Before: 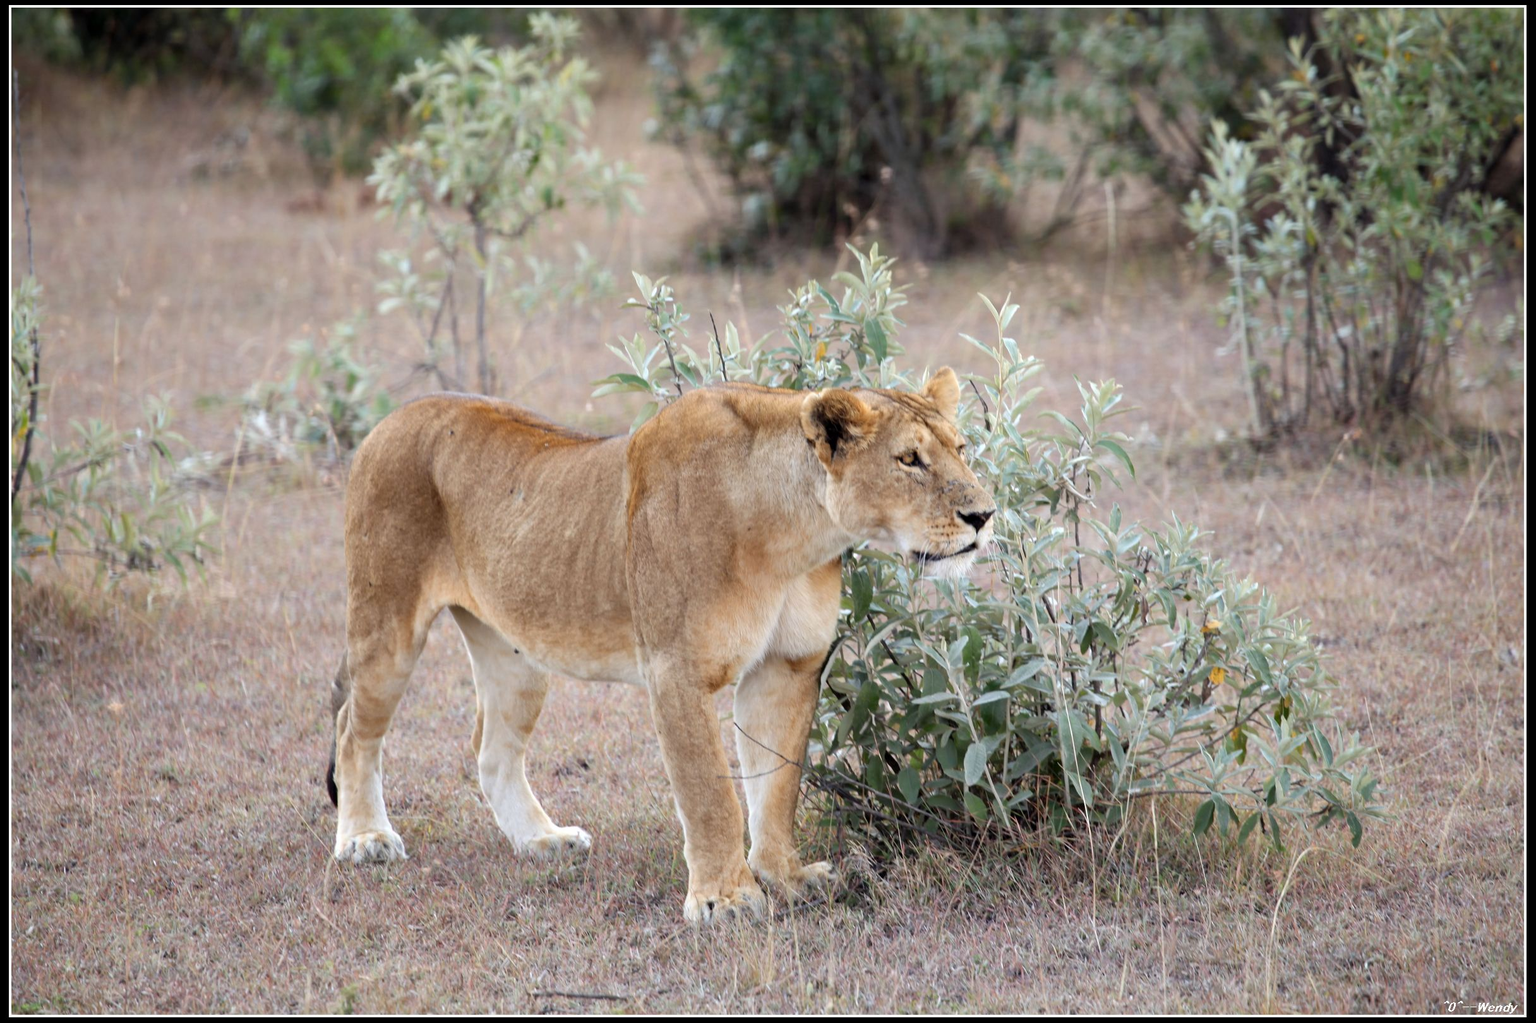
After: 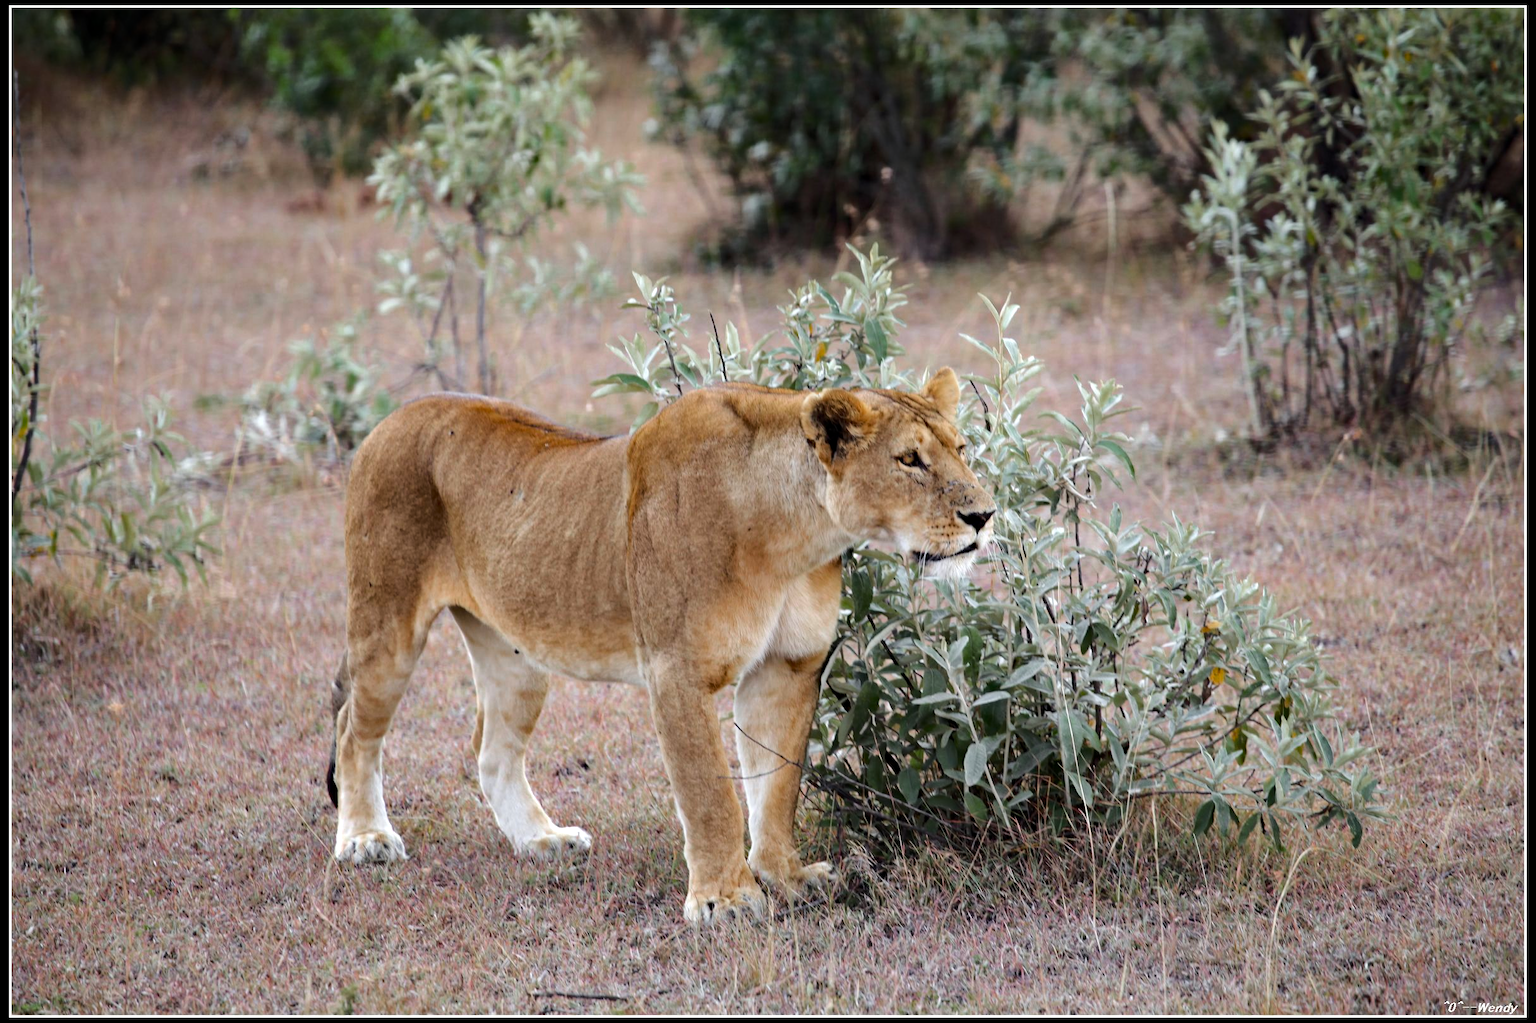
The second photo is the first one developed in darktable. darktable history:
haze removal: compatibility mode true, adaptive false
base curve: curves: ch0 [(0, 0) (0.073, 0.04) (0.157, 0.139) (0.492, 0.492) (0.758, 0.758) (1, 1)]
color zones: curves: ch0 [(0, 0.48) (0.209, 0.398) (0.305, 0.332) (0.429, 0.493) (0.571, 0.5) (0.714, 0.5) (0.857, 0.5) (1, 0.48)]; ch1 [(0, 0.633) (0.143, 0.586) (0.286, 0.489) (0.429, 0.448) (0.571, 0.31) (0.714, 0.335) (0.857, 0.492) (1, 0.633)]; ch2 [(0, 0.448) (0.143, 0.498) (0.286, 0.5) (0.429, 0.5) (0.571, 0.5) (0.714, 0.5) (0.857, 0.5) (1, 0.448)]
